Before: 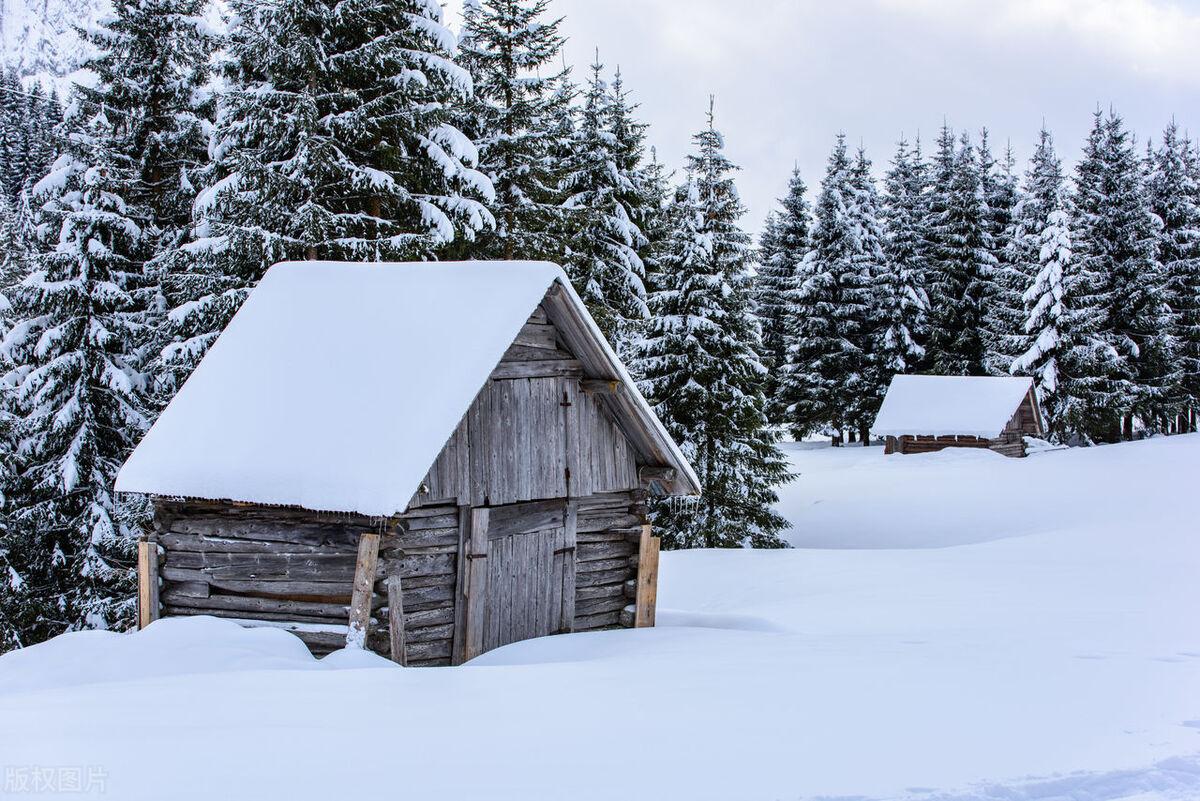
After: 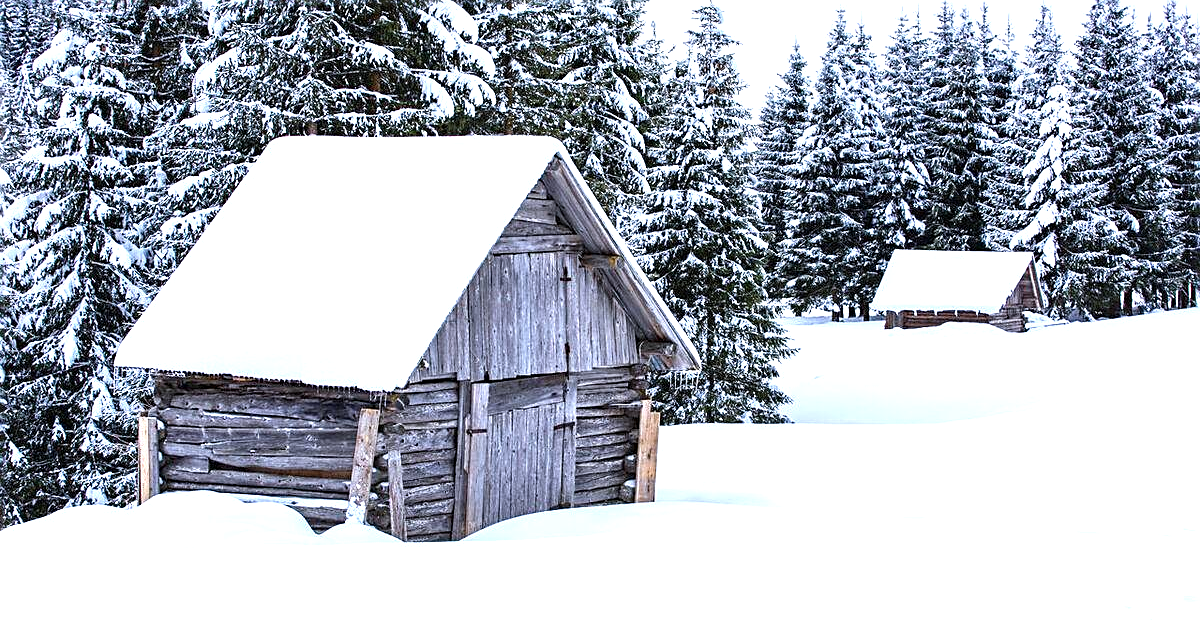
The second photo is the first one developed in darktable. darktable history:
crop and rotate: top 15.751%, bottom 5.352%
color calibration: illuminant as shot in camera, x 0.358, y 0.373, temperature 4628.91 K
sharpen: on, module defaults
exposure: exposure 1.001 EV, compensate exposure bias true, compensate highlight preservation false
